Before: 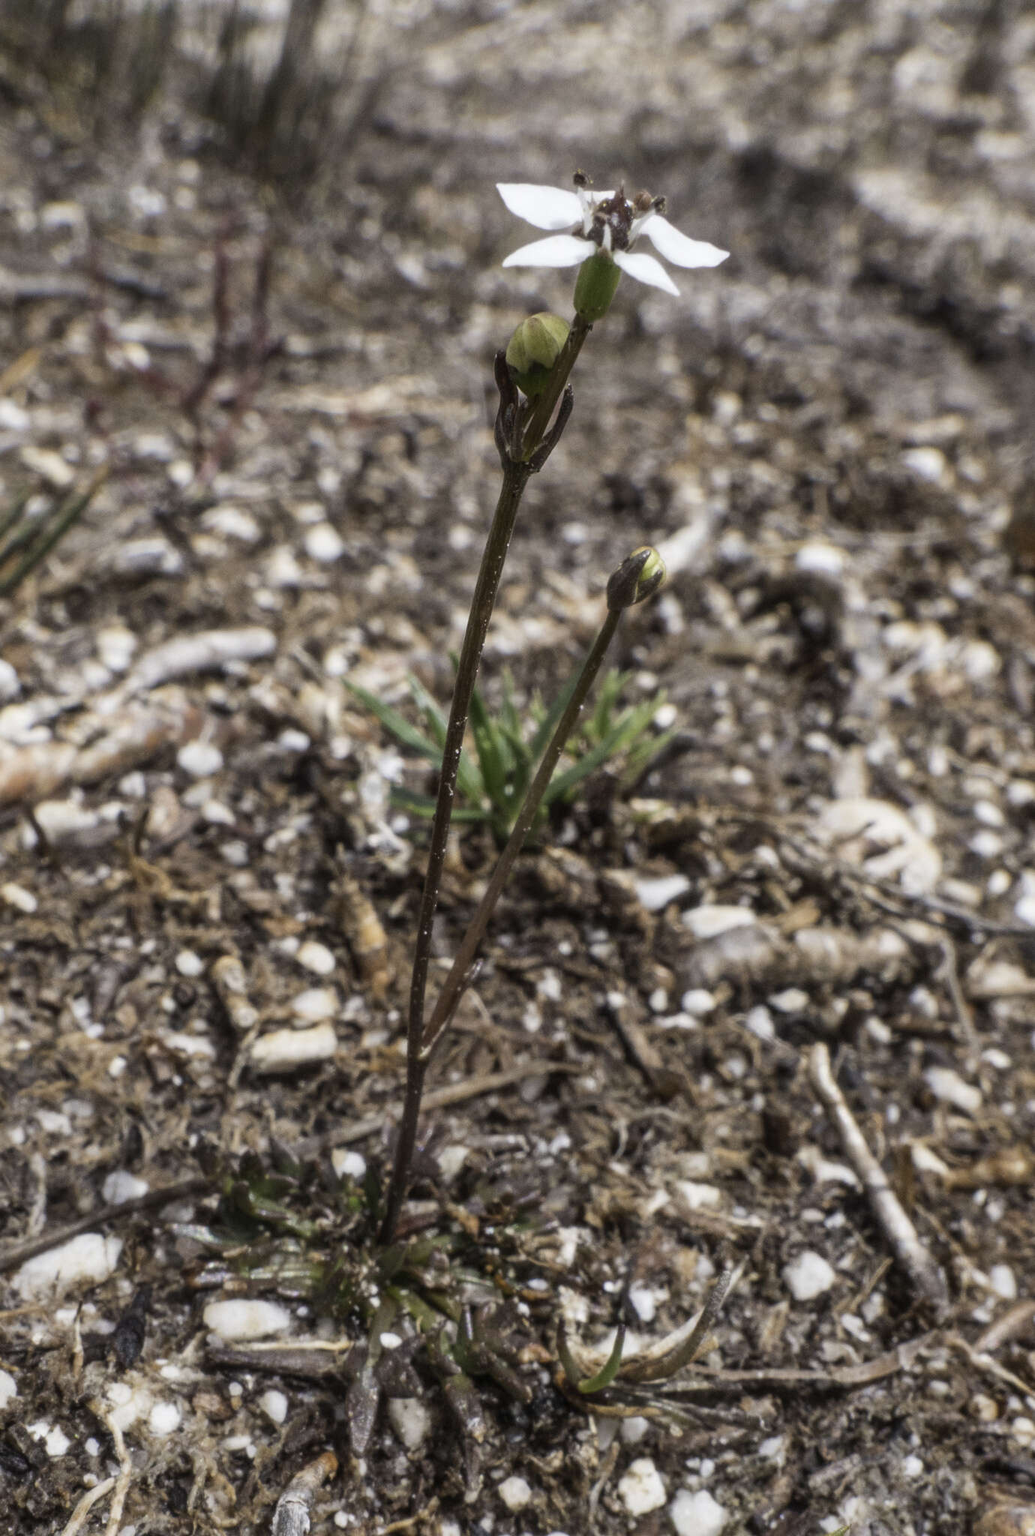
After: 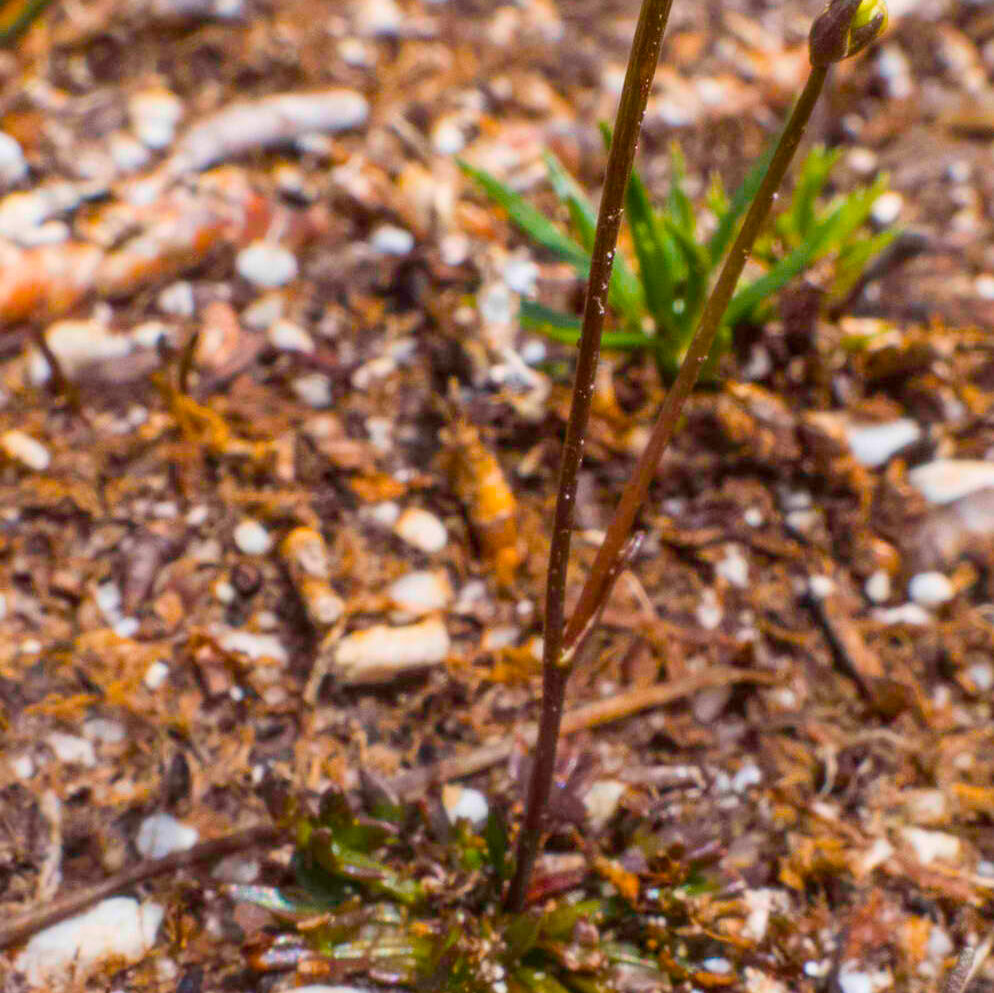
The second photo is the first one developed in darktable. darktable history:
color balance rgb: linear chroma grading › global chroma 42%, perceptual saturation grading › global saturation 42%, global vibrance 33%
crop: top 36.498%, right 27.964%, bottom 14.995%
